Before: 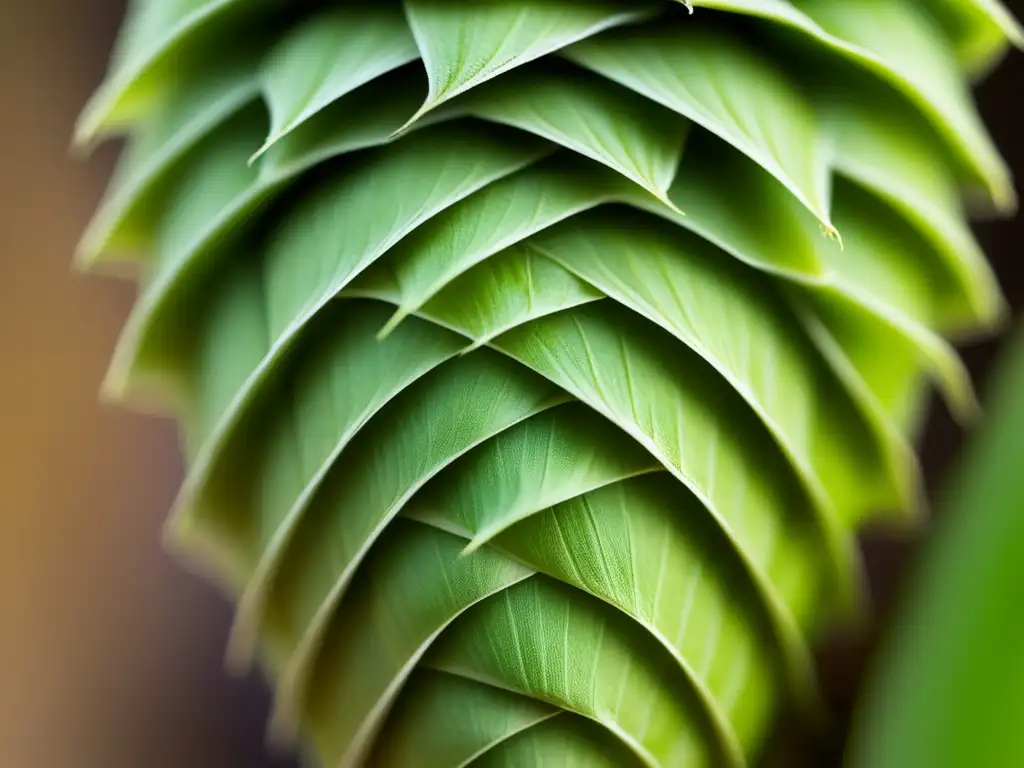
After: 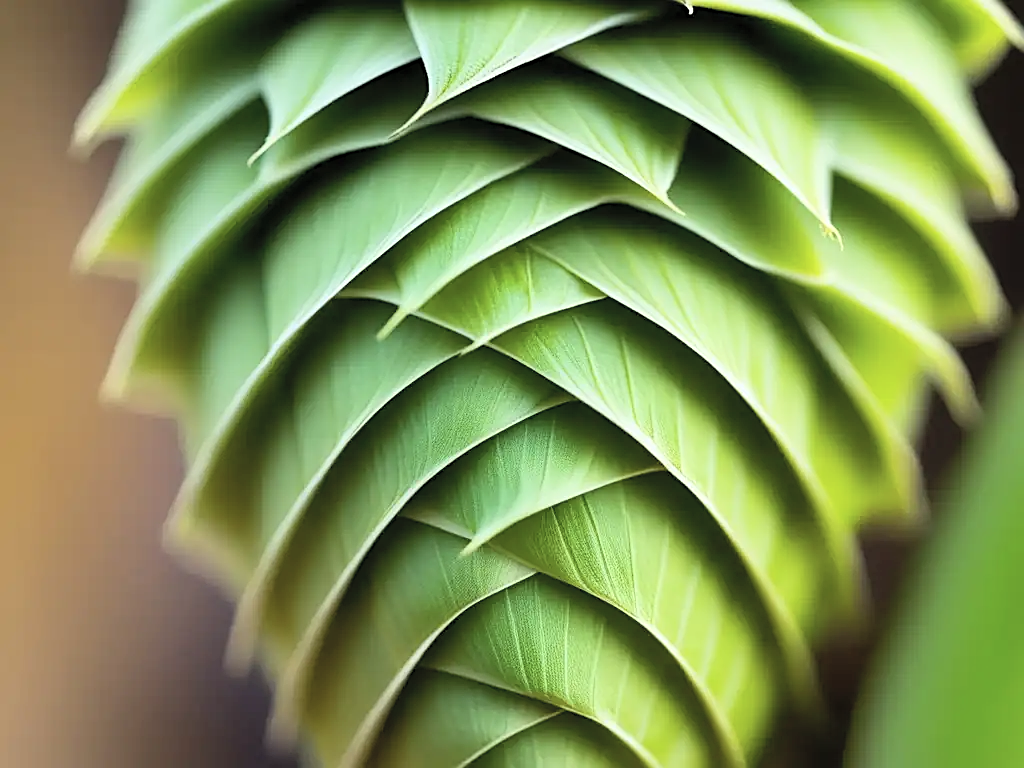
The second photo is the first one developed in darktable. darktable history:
contrast brightness saturation: contrast 0.14, brightness 0.21
color contrast: green-magenta contrast 0.84, blue-yellow contrast 0.86
sharpen: amount 0.6
color balance rgb: perceptual saturation grading › global saturation 10%, global vibrance 10%
